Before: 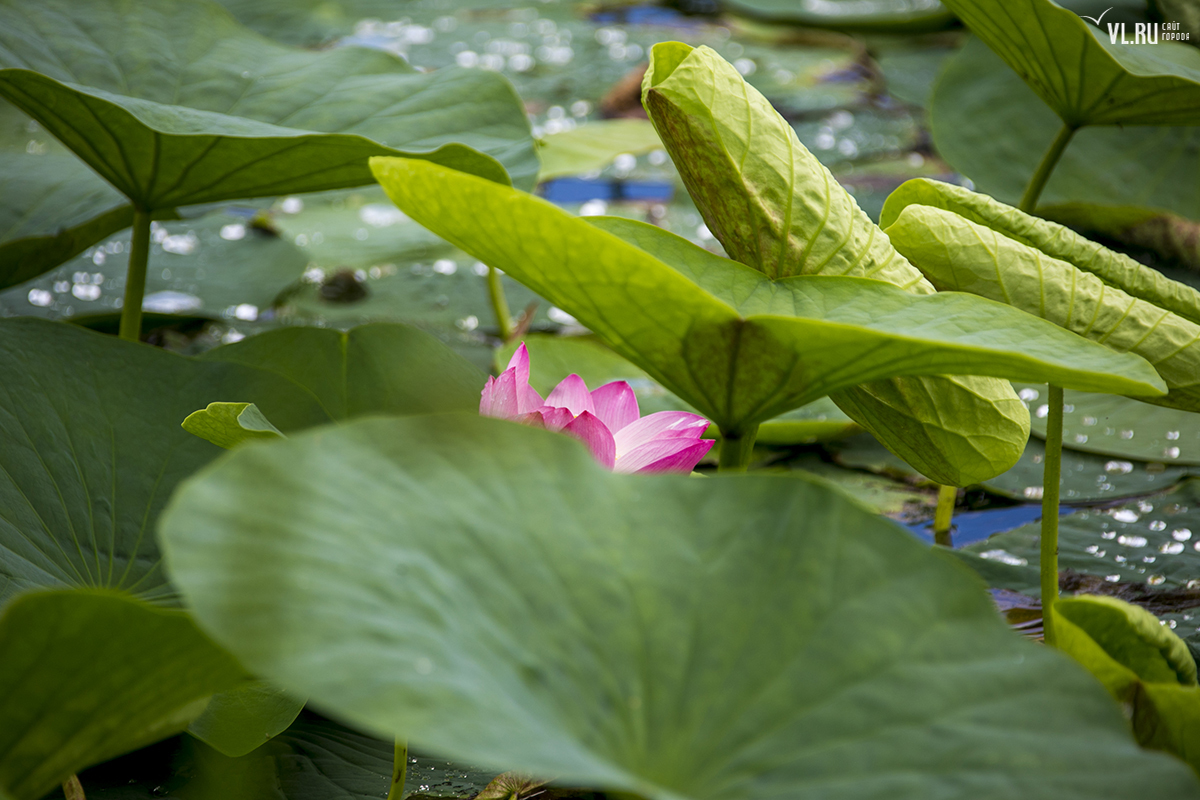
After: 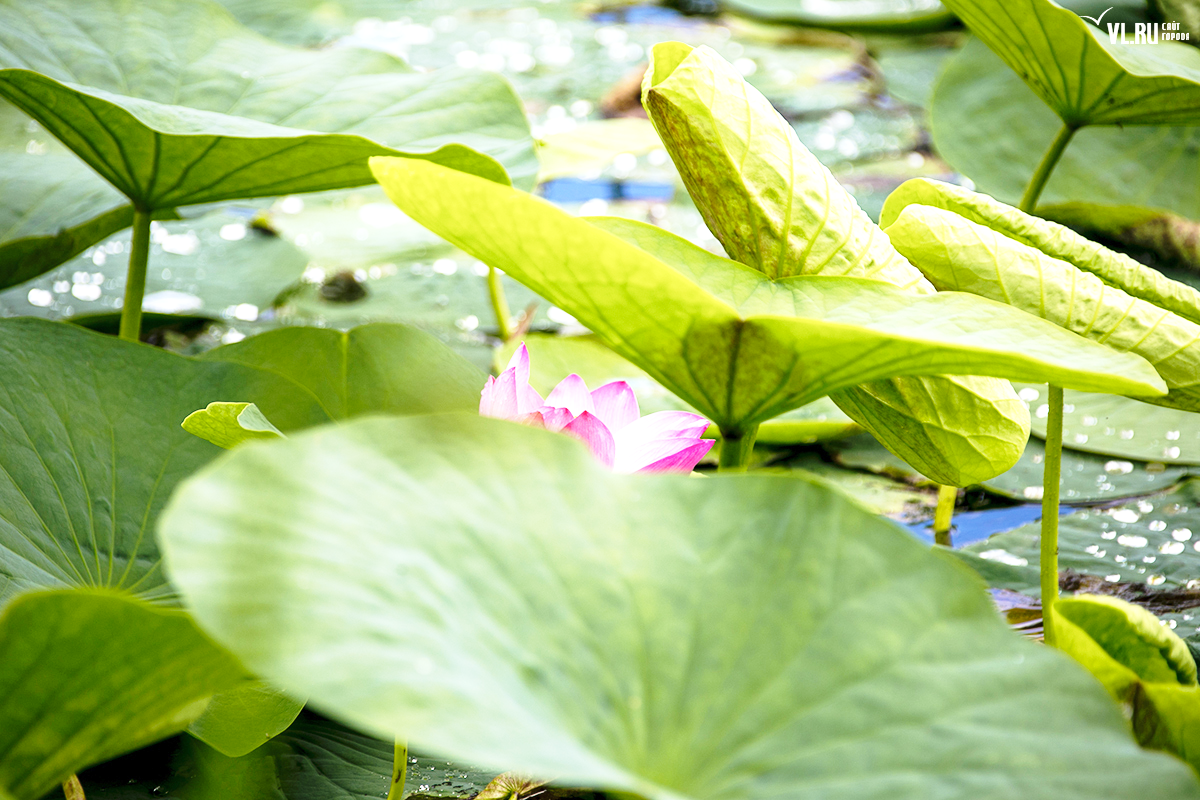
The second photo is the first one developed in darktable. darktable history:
exposure: exposure 0.999 EV, compensate highlight preservation false
tone equalizer: on, module defaults
base curve: curves: ch0 [(0, 0) (0.028, 0.03) (0.121, 0.232) (0.46, 0.748) (0.859, 0.968) (1, 1)], preserve colors none
color zones: curves: ch1 [(0, 0.469) (0.01, 0.469) (0.12, 0.446) (0.248, 0.469) (0.5, 0.5) (0.748, 0.5) (0.99, 0.469) (1, 0.469)]
